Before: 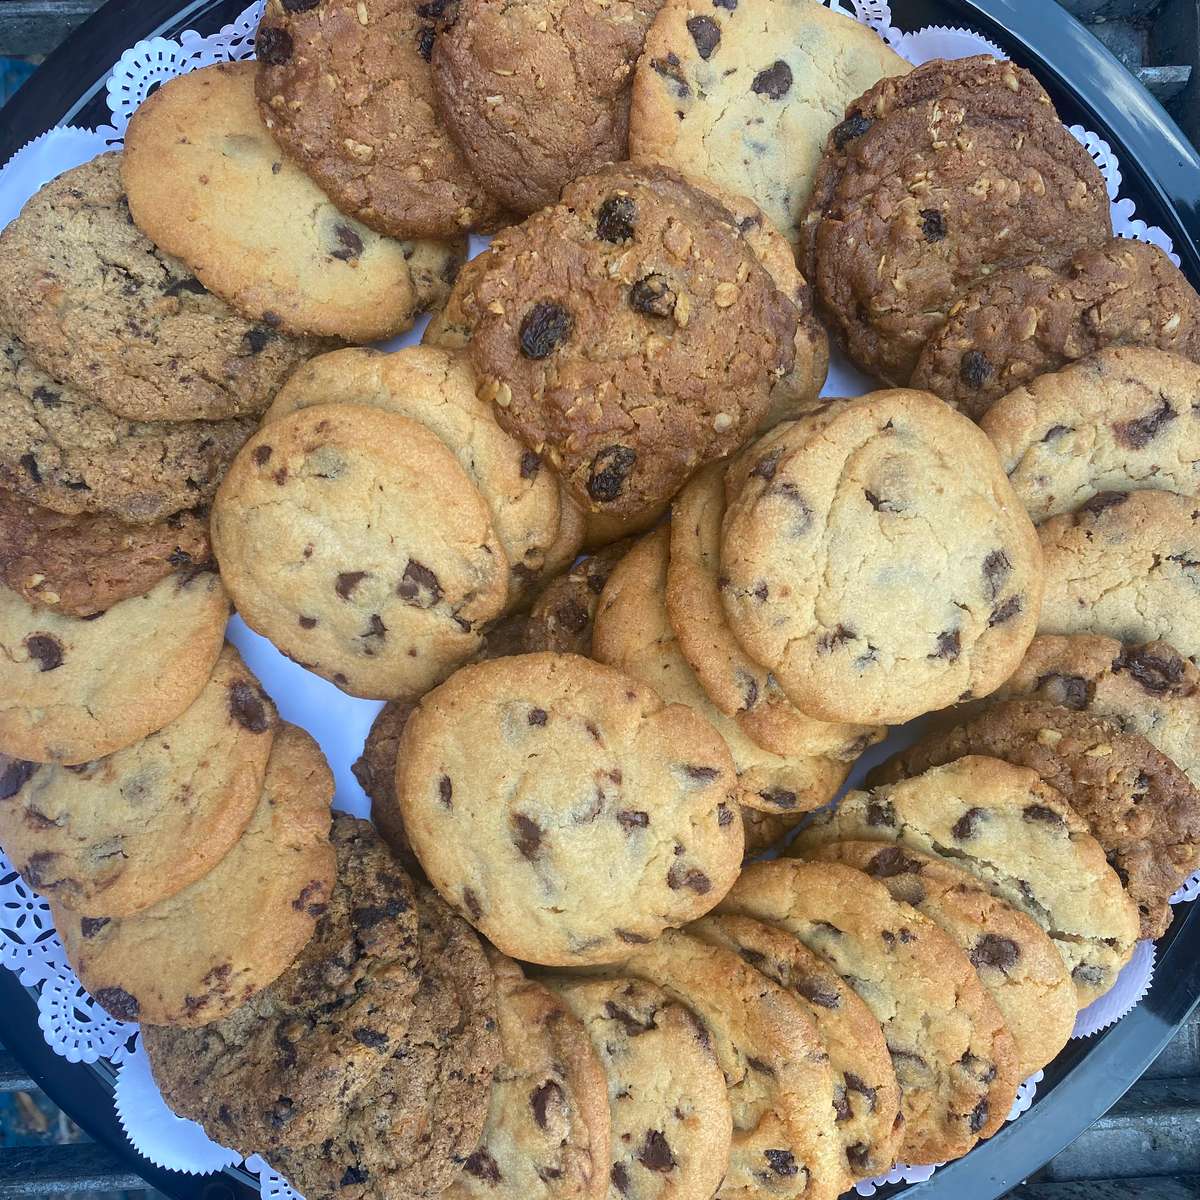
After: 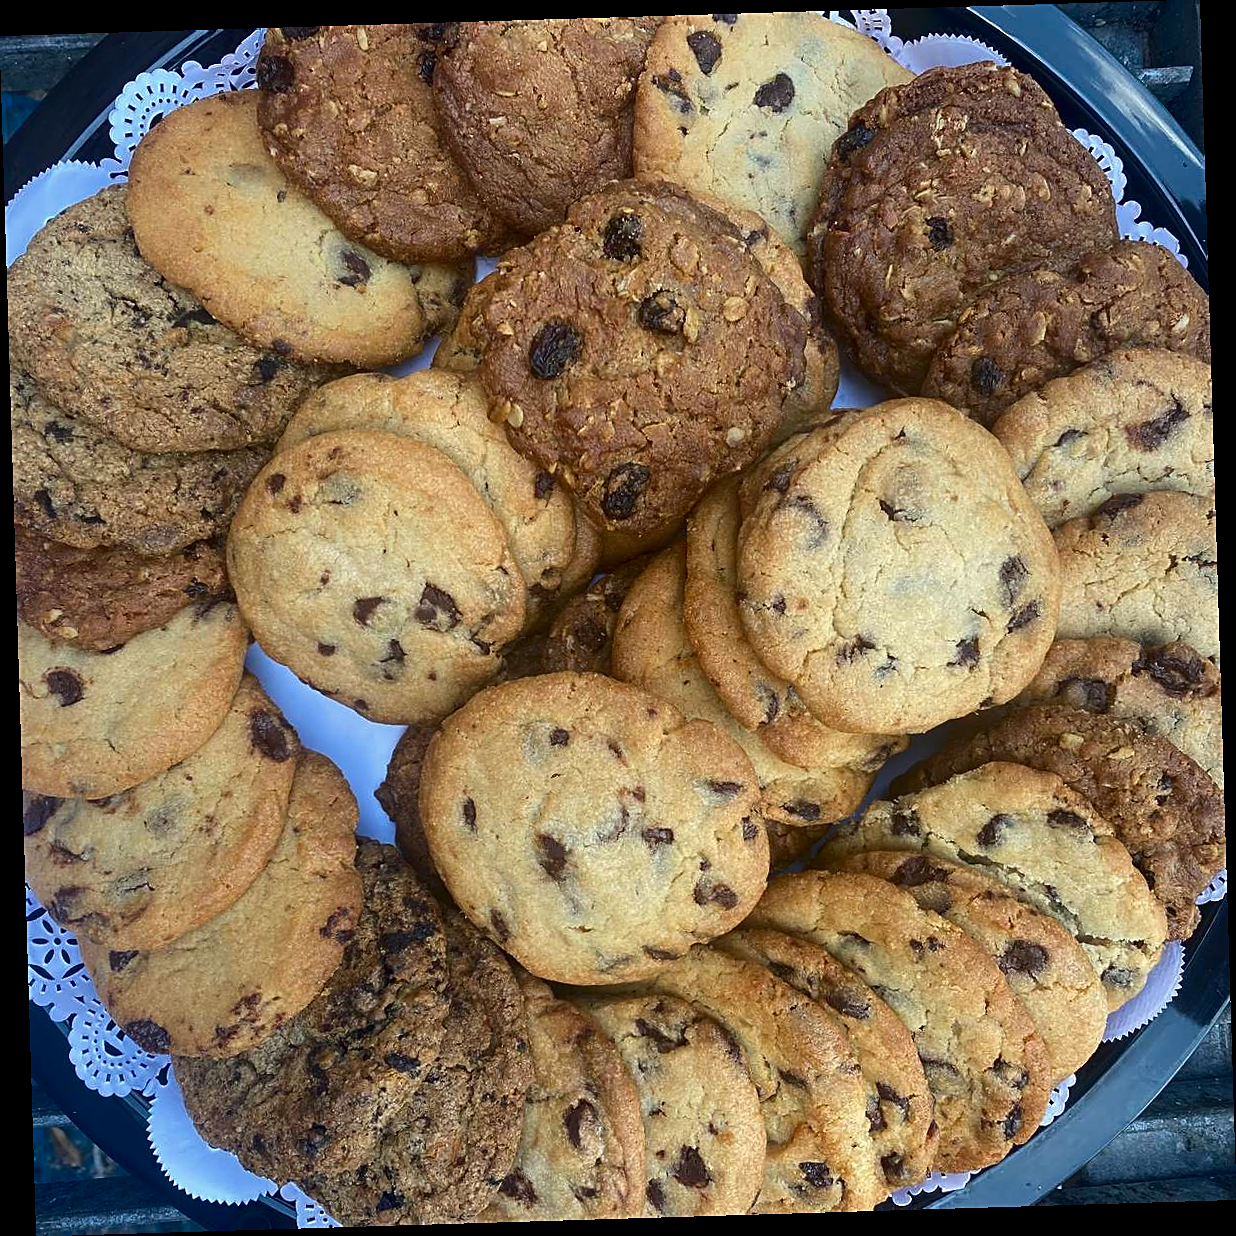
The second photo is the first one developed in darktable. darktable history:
sharpen: on, module defaults
rotate and perspective: rotation -1.75°, automatic cropping off
contrast brightness saturation: contrast 0.07, brightness -0.13, saturation 0.06
